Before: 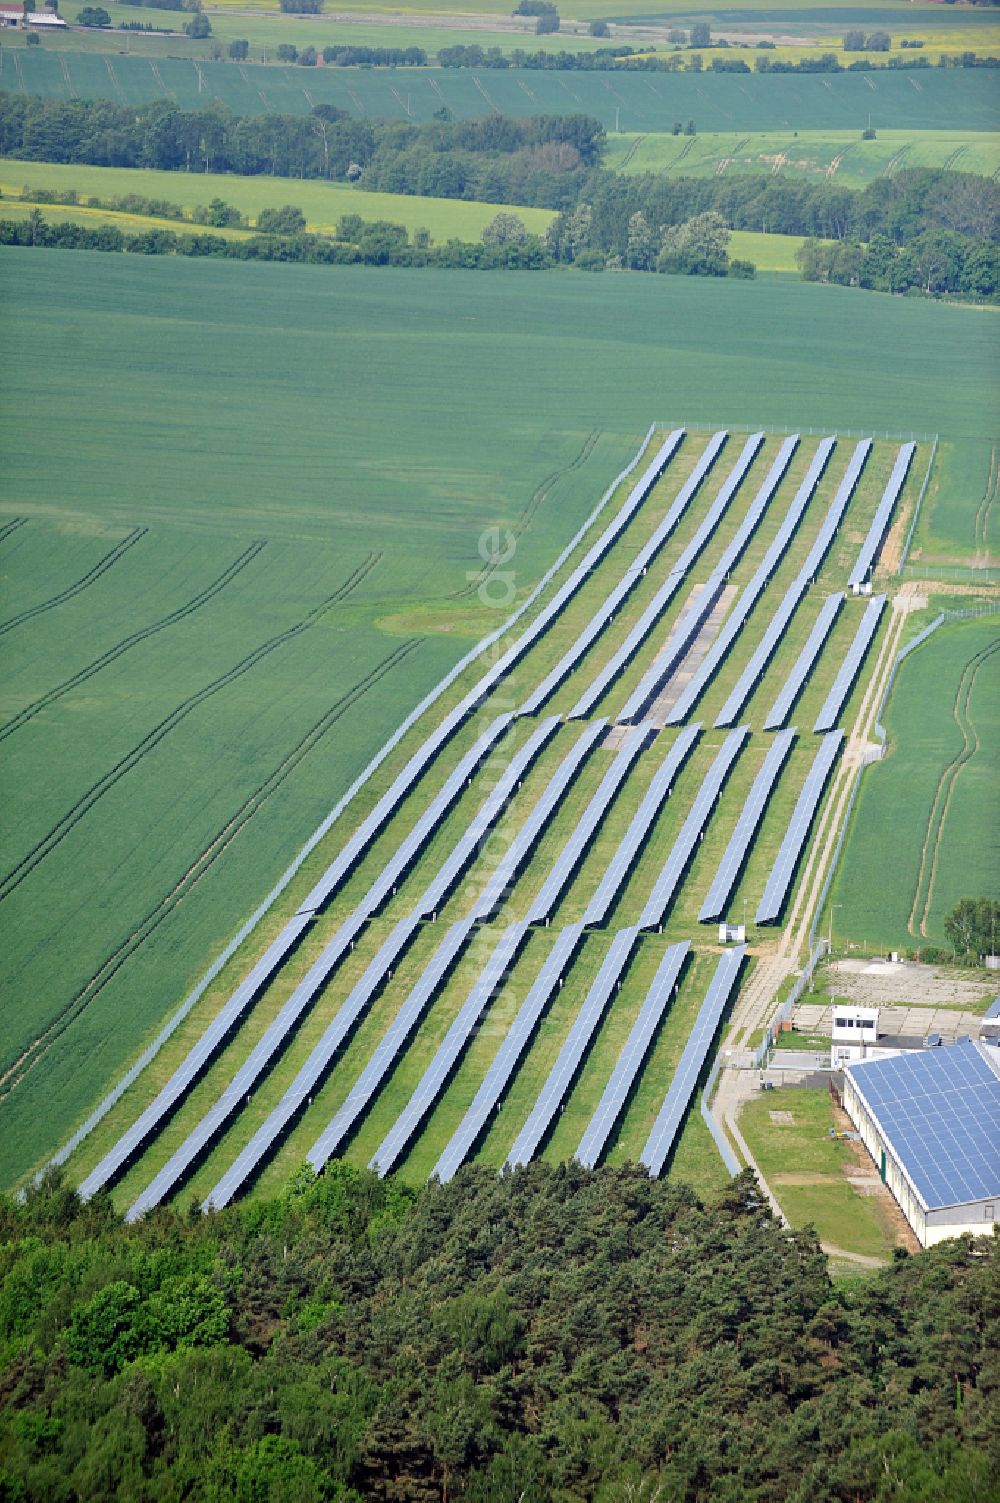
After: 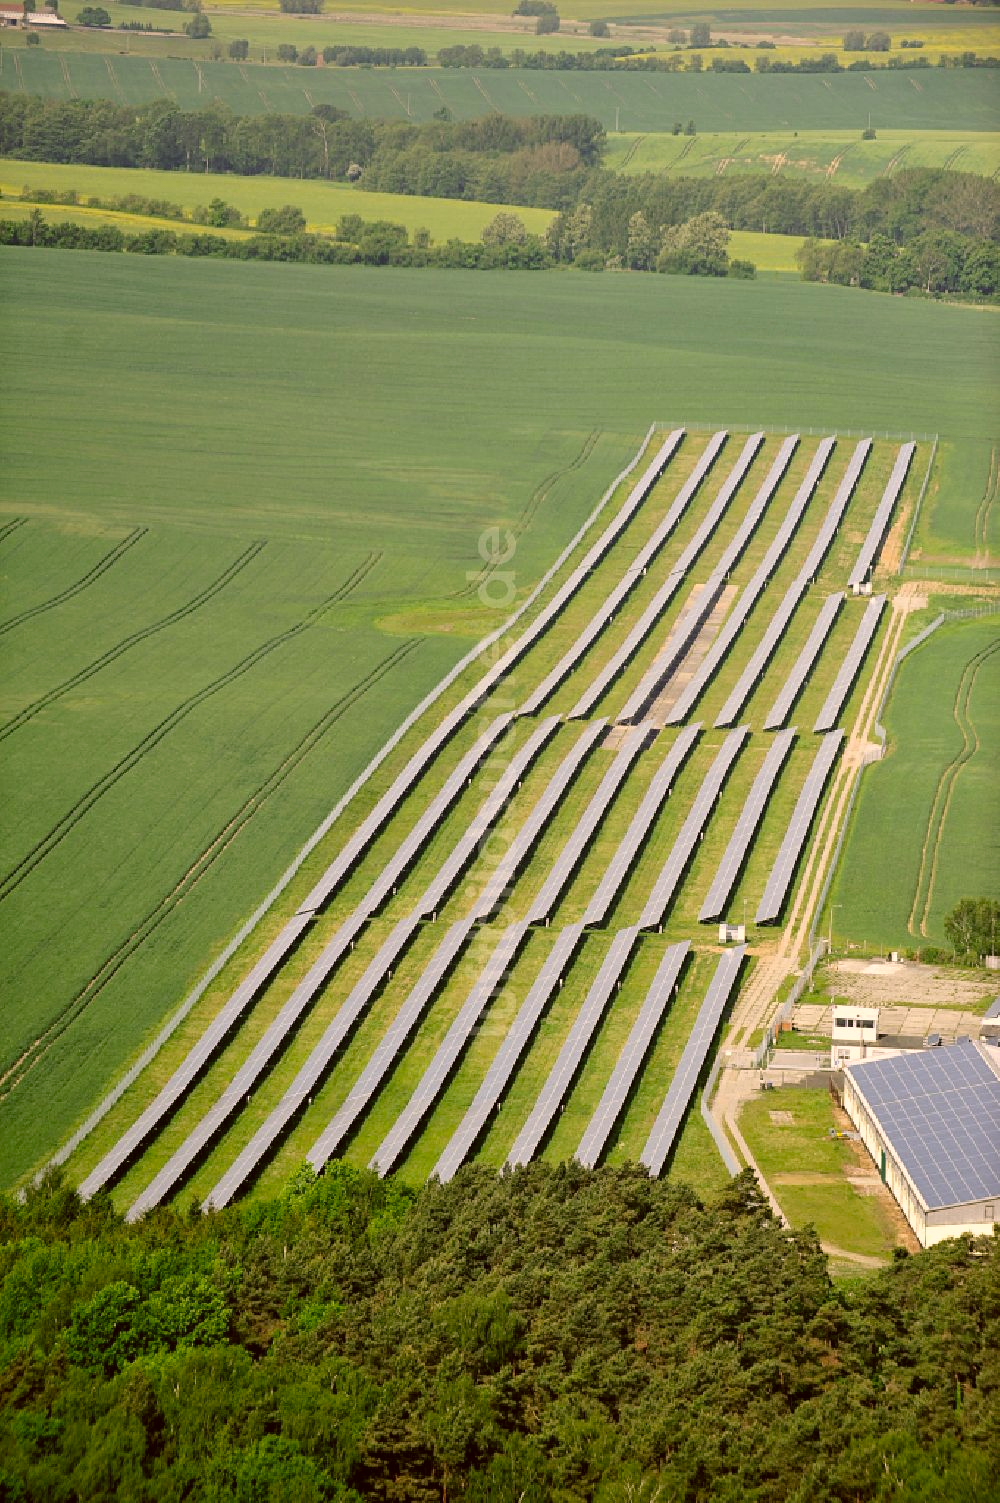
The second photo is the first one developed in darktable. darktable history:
color correction: highlights a* 8.43, highlights b* 15.84, shadows a* -0.448, shadows b* 26
